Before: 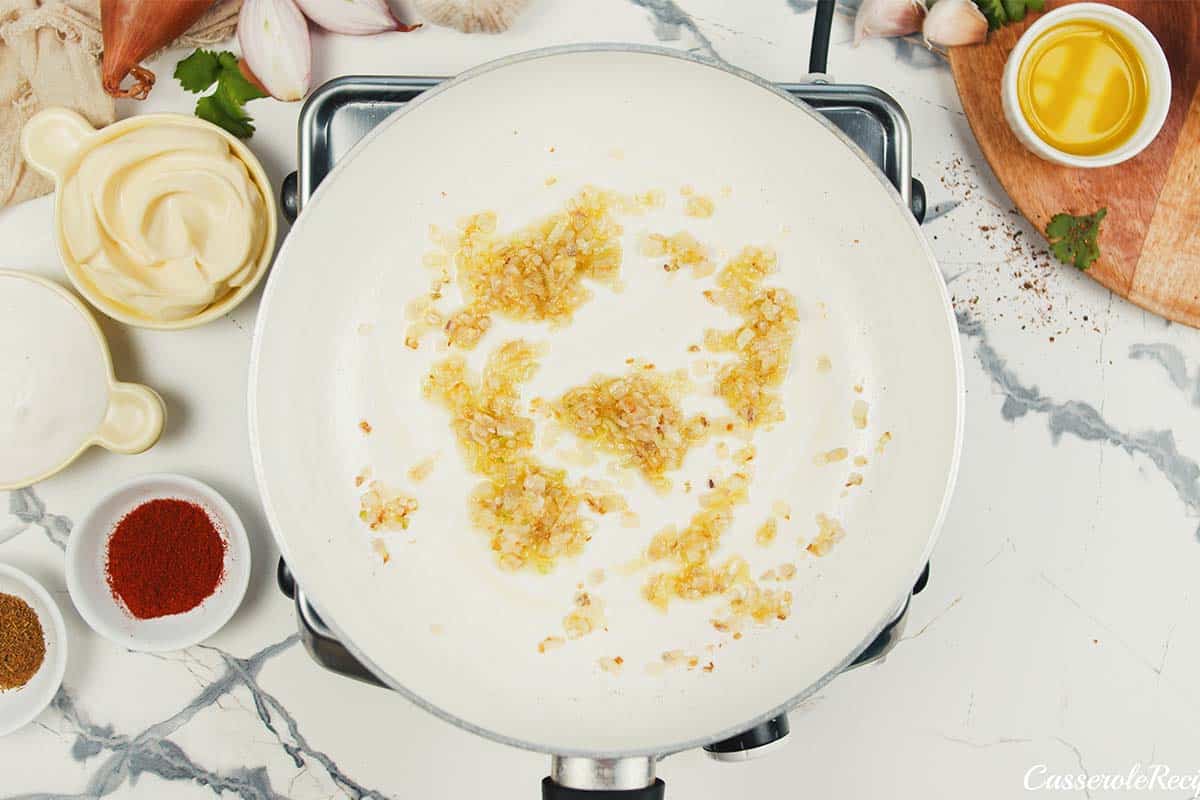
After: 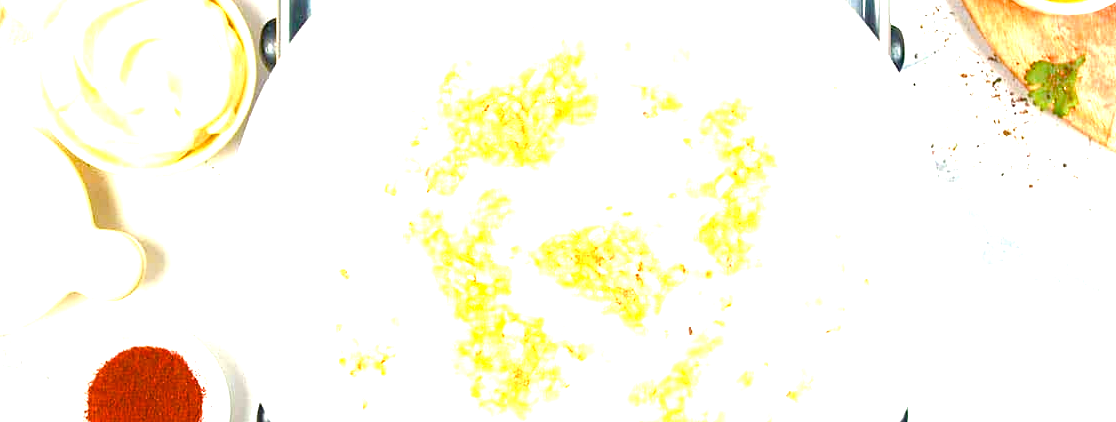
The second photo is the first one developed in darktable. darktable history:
exposure: black level correction 0.001, exposure 1.864 EV, compensate highlight preservation false
color zones: curves: ch1 [(0.077, 0.436) (0.25, 0.5) (0.75, 0.5)]
color balance rgb: global offset › hue 171.95°, perceptual saturation grading › global saturation 23.518%, perceptual saturation grading › highlights -23.954%, perceptual saturation grading › mid-tones 24.415%, perceptual saturation grading › shadows 40.929%, global vibrance 20%
crop: left 1.823%, top 19.231%, right 5.166%, bottom 27.958%
